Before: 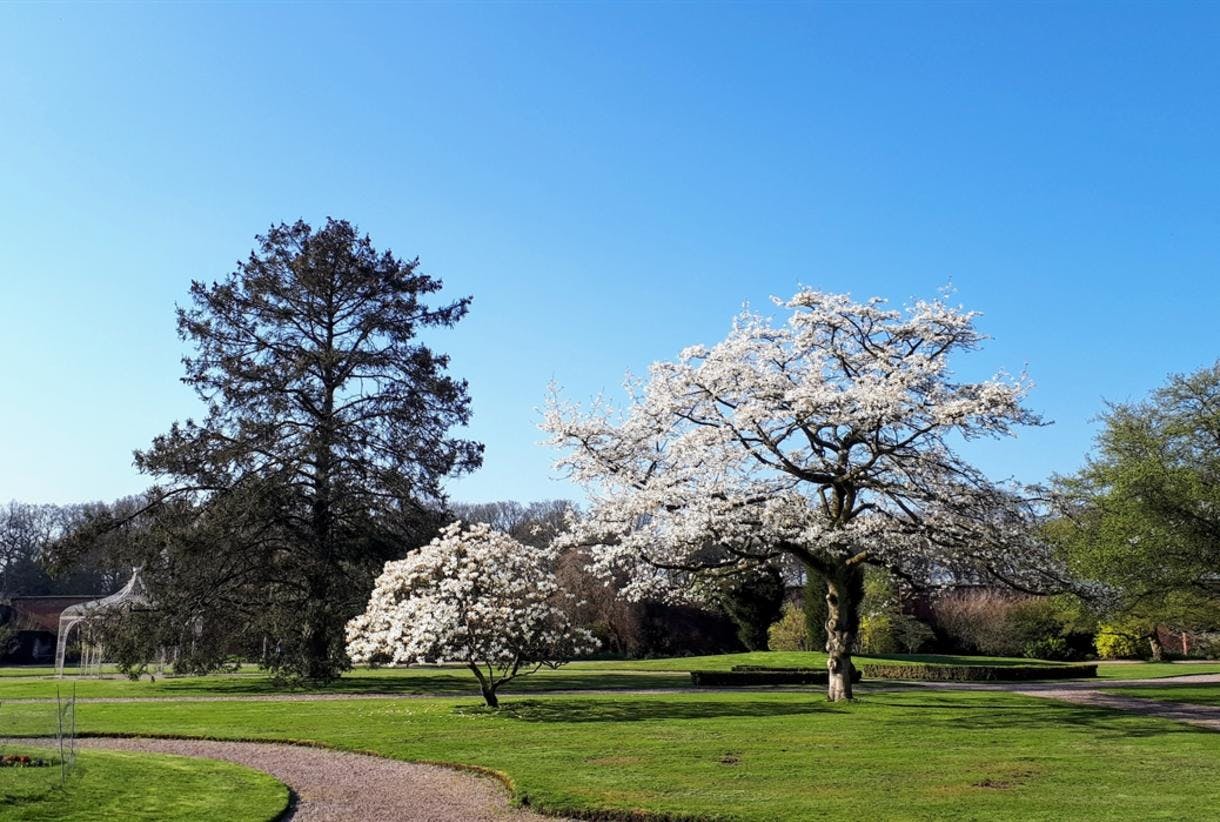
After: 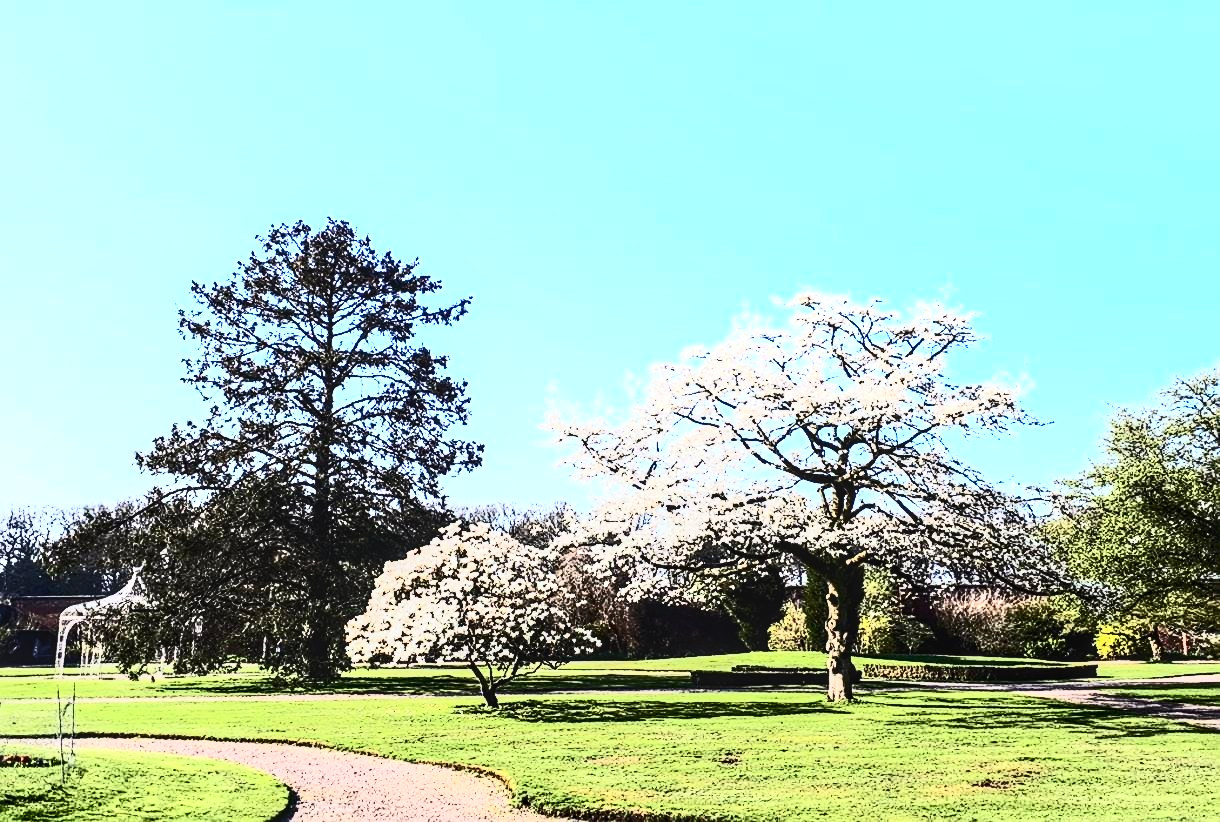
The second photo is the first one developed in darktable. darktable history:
color zones: curves: ch0 [(0.068, 0.464) (0.25, 0.5) (0.48, 0.508) (0.75, 0.536) (0.886, 0.476) (0.967, 0.456)]; ch1 [(0.066, 0.456) (0.25, 0.5) (0.616, 0.508) (0.746, 0.56) (0.934, 0.444)]
tone equalizer: -8 EV -0.407 EV, -7 EV -0.403 EV, -6 EV -0.349 EV, -5 EV -0.209 EV, -3 EV 0.23 EV, -2 EV 0.362 EV, -1 EV 0.411 EV, +0 EV 0.401 EV
sharpen: on, module defaults
exposure: exposure 0.582 EV, compensate highlight preservation false
local contrast: detail 130%
contrast brightness saturation: contrast 0.946, brightness 0.197
